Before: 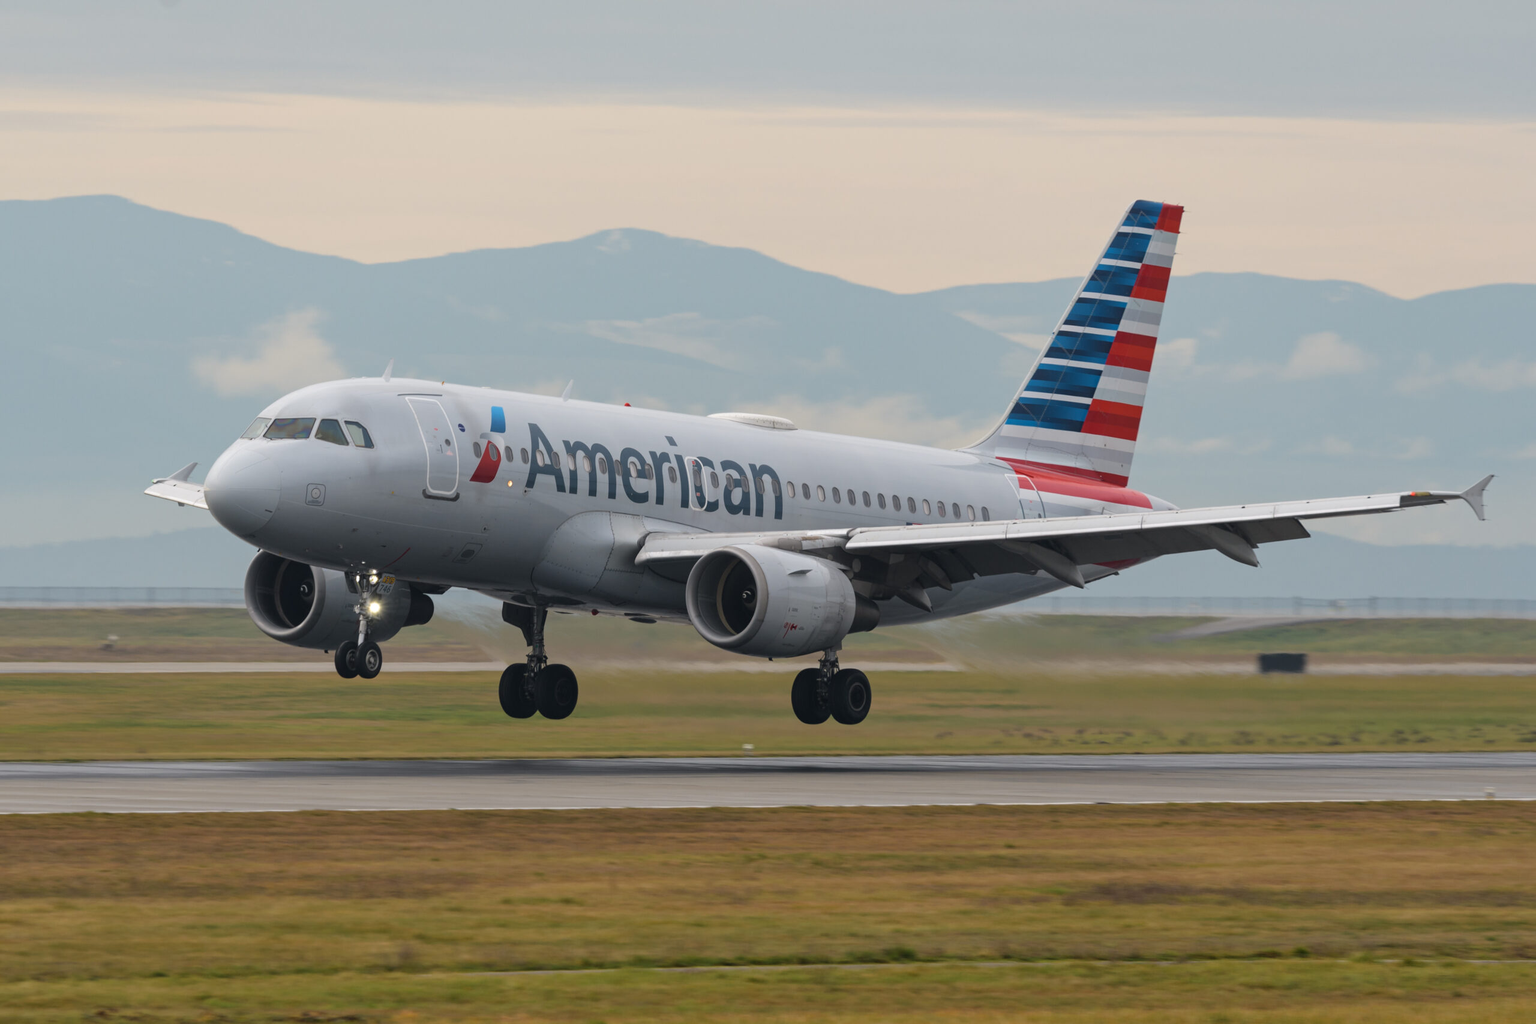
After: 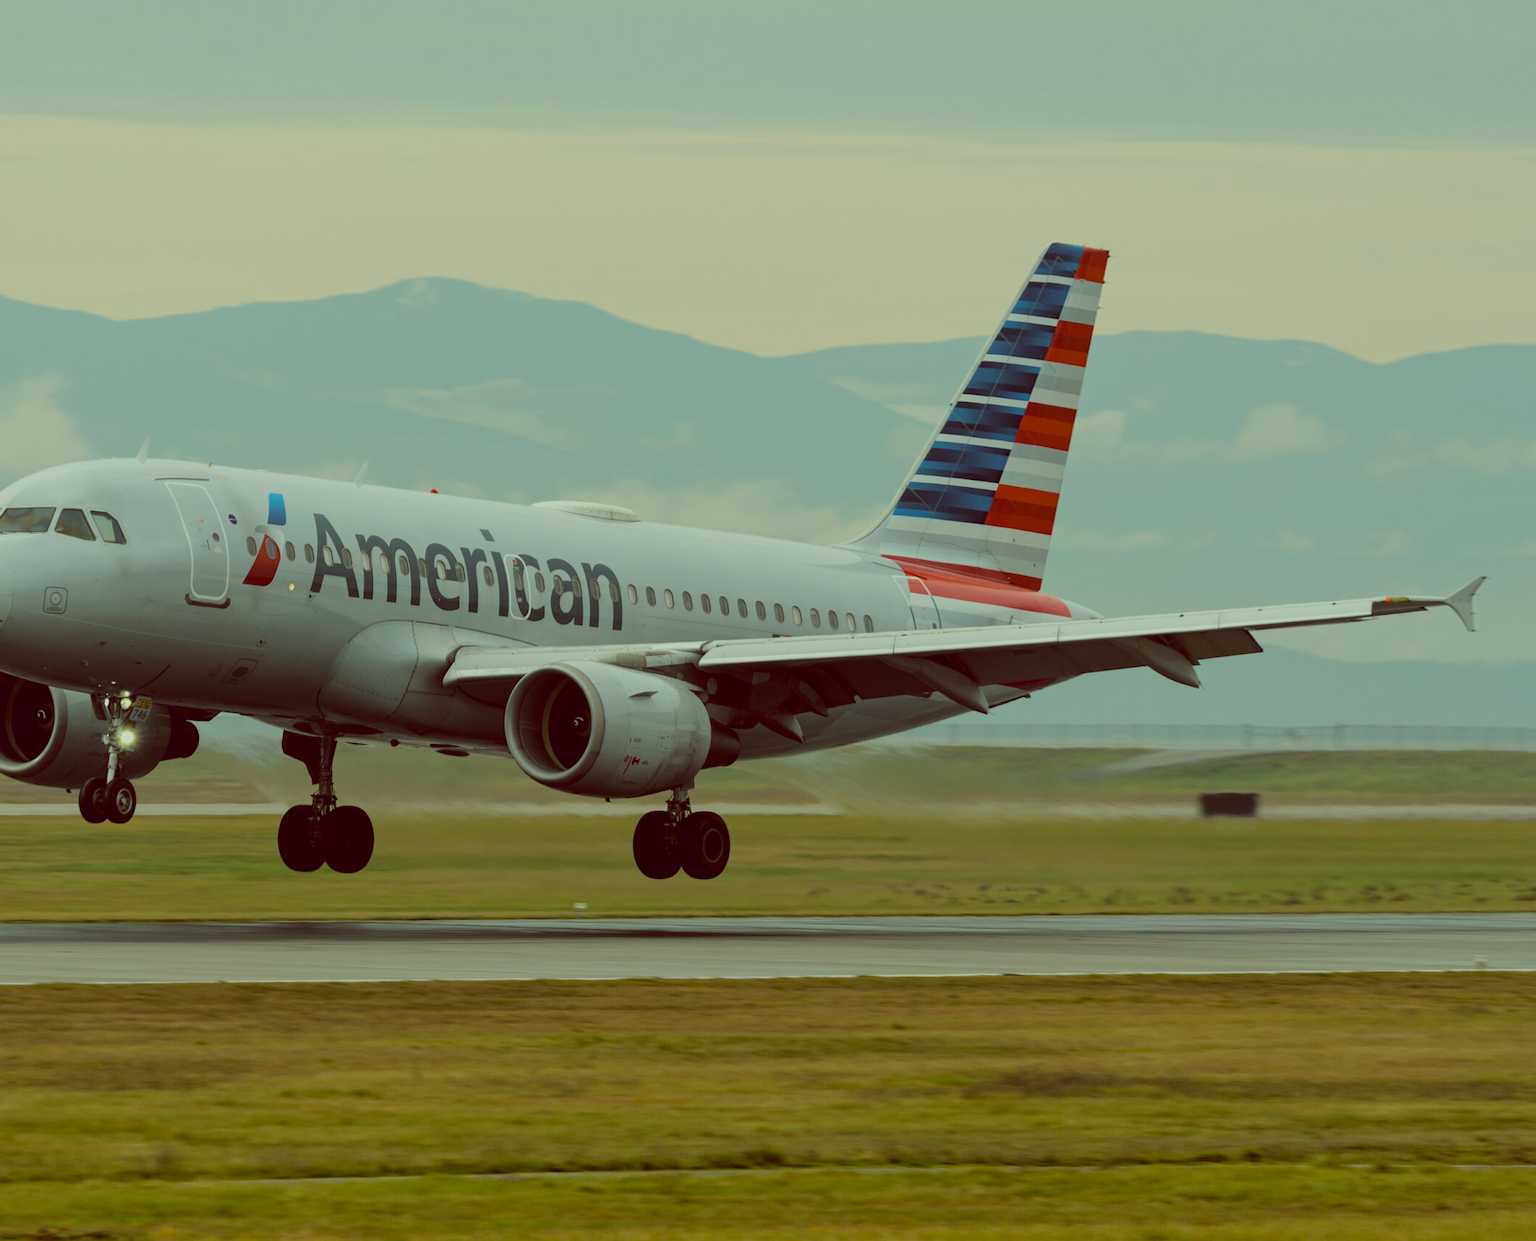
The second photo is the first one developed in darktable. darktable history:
color balance: lift [1, 1.015, 0.987, 0.985], gamma [1, 0.959, 1.042, 0.958], gain [0.927, 0.938, 1.072, 0.928], contrast 1.5%
crop: left 17.582%, bottom 0.031%
filmic rgb: black relative exposure -7.65 EV, white relative exposure 4.56 EV, hardness 3.61, color science v6 (2022)
